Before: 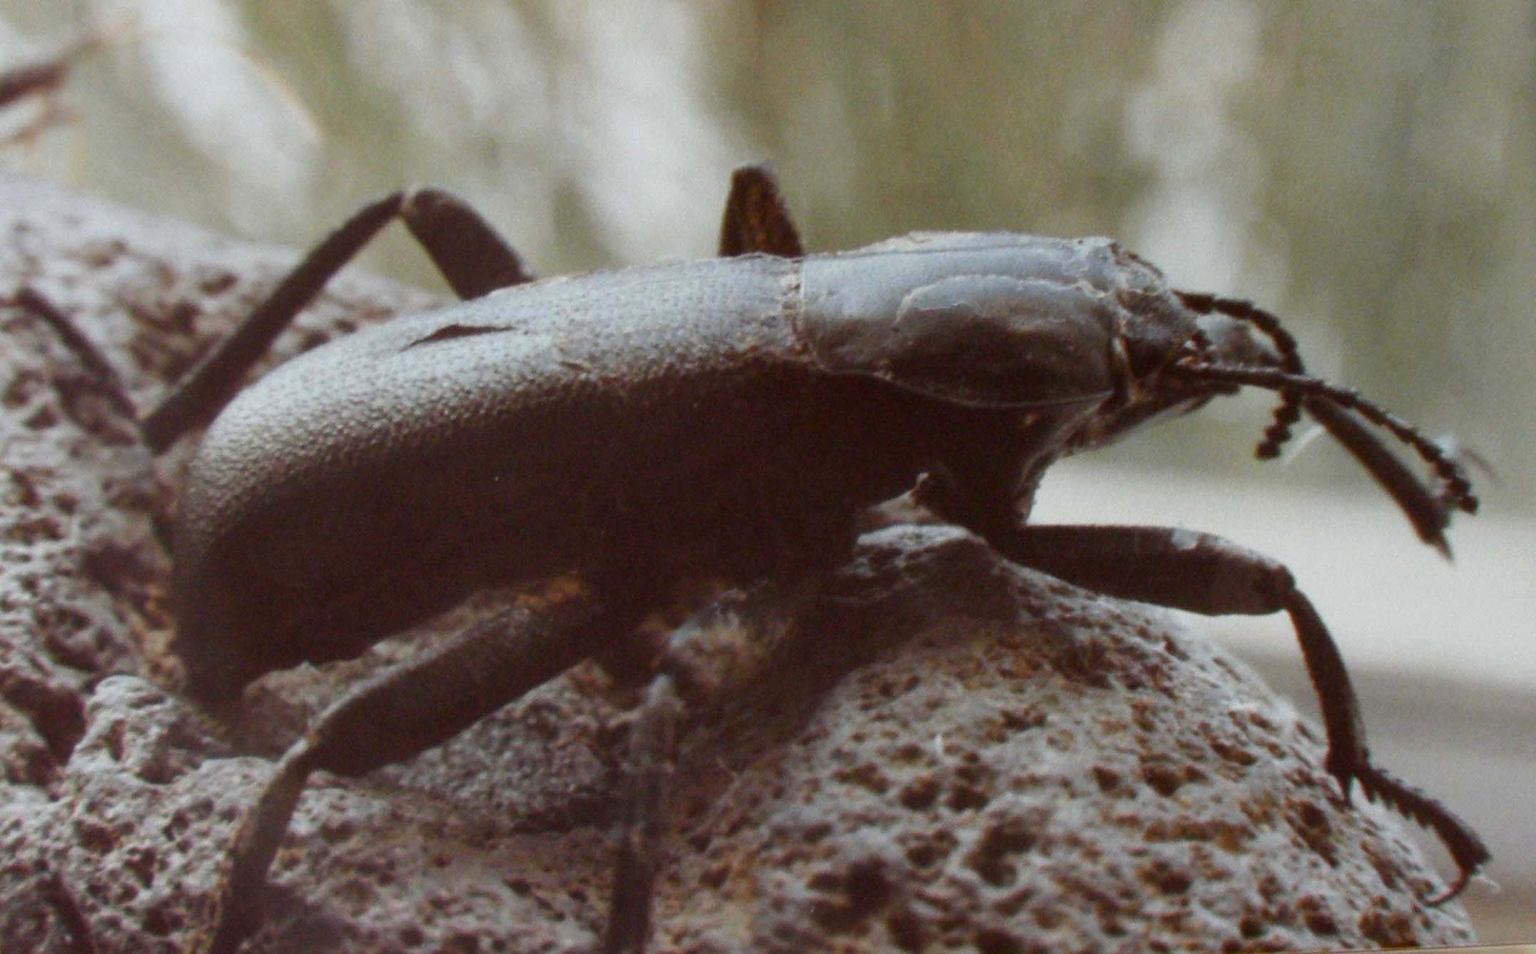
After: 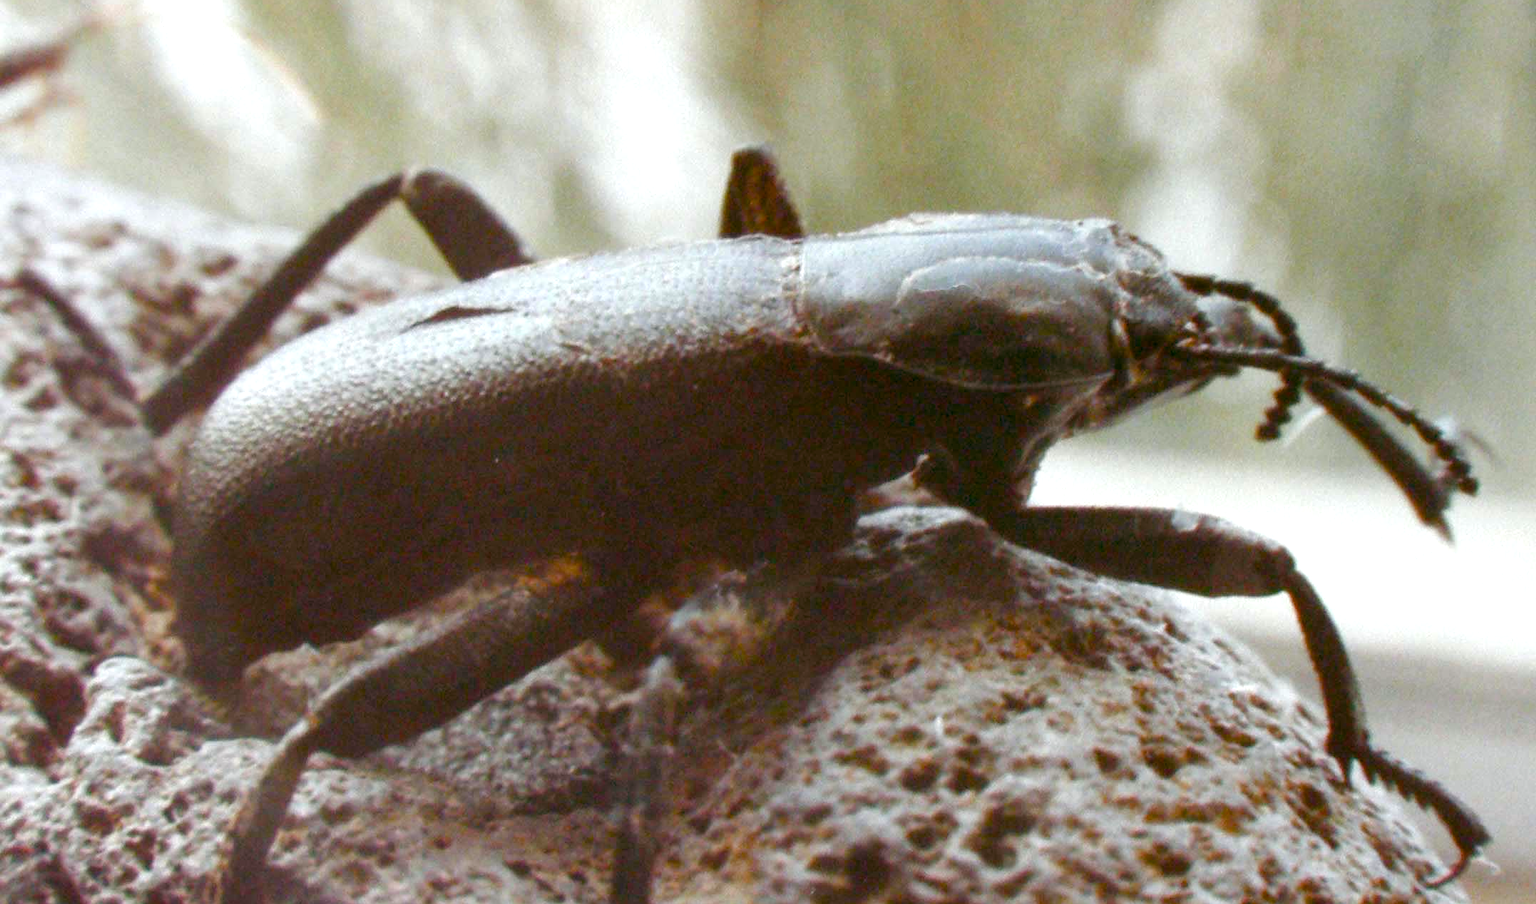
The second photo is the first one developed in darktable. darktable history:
color balance rgb: global offset › luminance -0.318%, global offset › chroma 0.115%, global offset › hue 162.36°, perceptual saturation grading › global saturation 25.401%, perceptual saturation grading › highlights -50.289%, perceptual saturation grading › shadows 30.787%, perceptual brilliance grading › global brilliance 10.597%, perceptual brilliance grading › shadows 14.795%, global vibrance 11.24%
crop and rotate: top 2.01%, bottom 3.213%
exposure: black level correction 0, exposure 0.399 EV, compensate highlight preservation false
contrast brightness saturation: saturation -0.066
